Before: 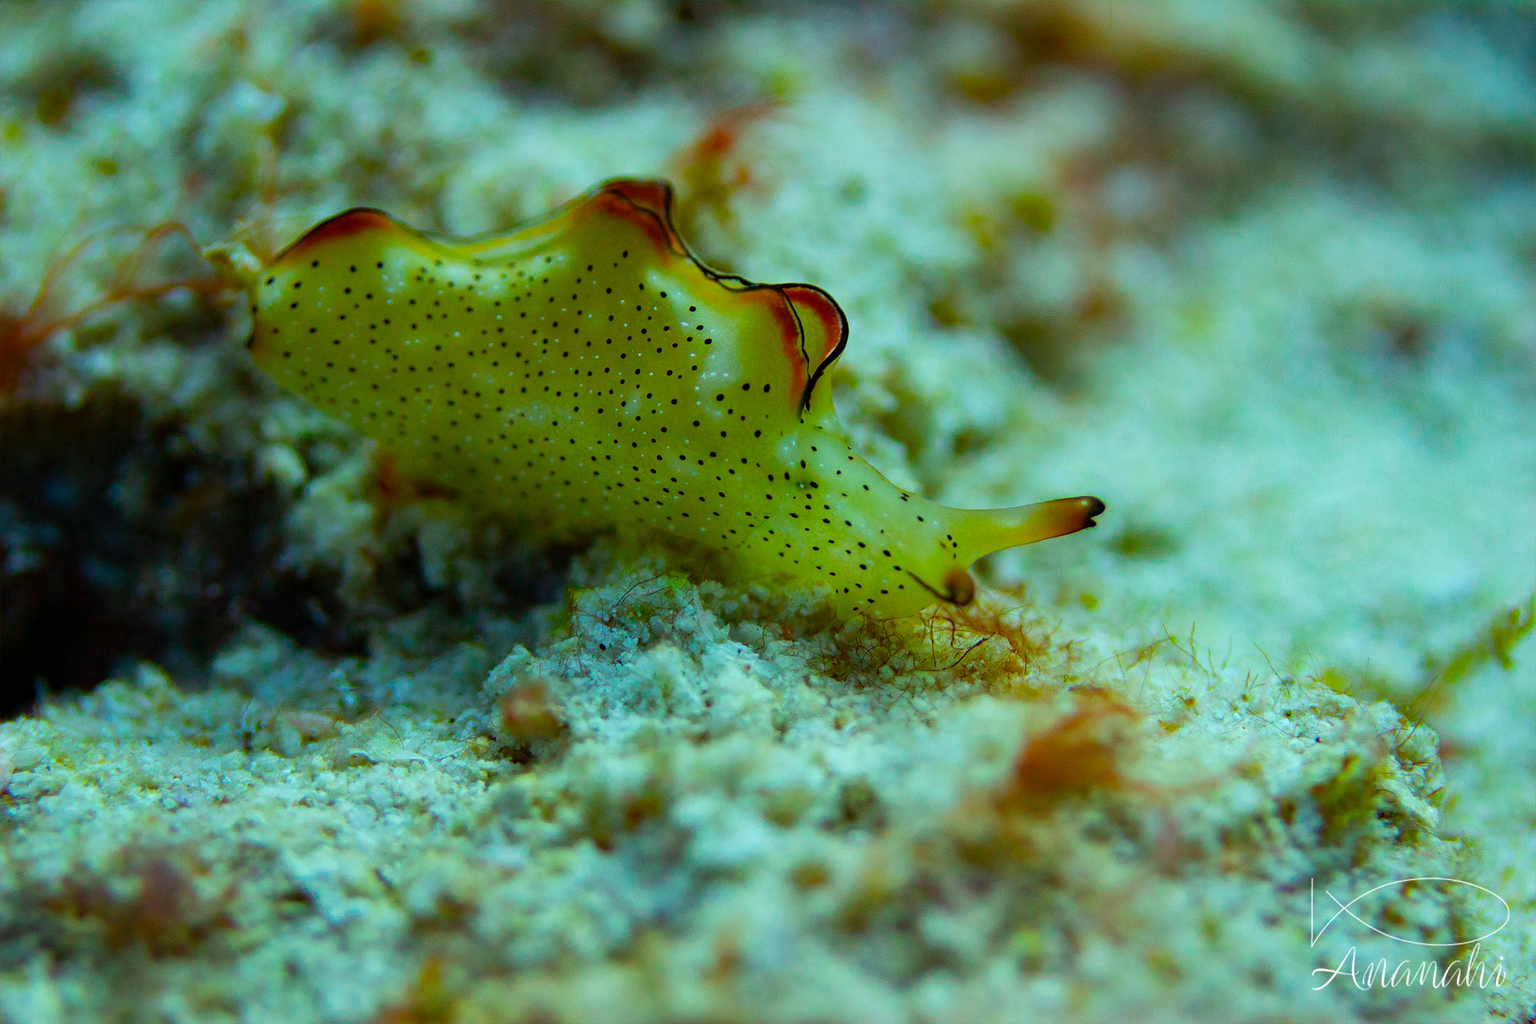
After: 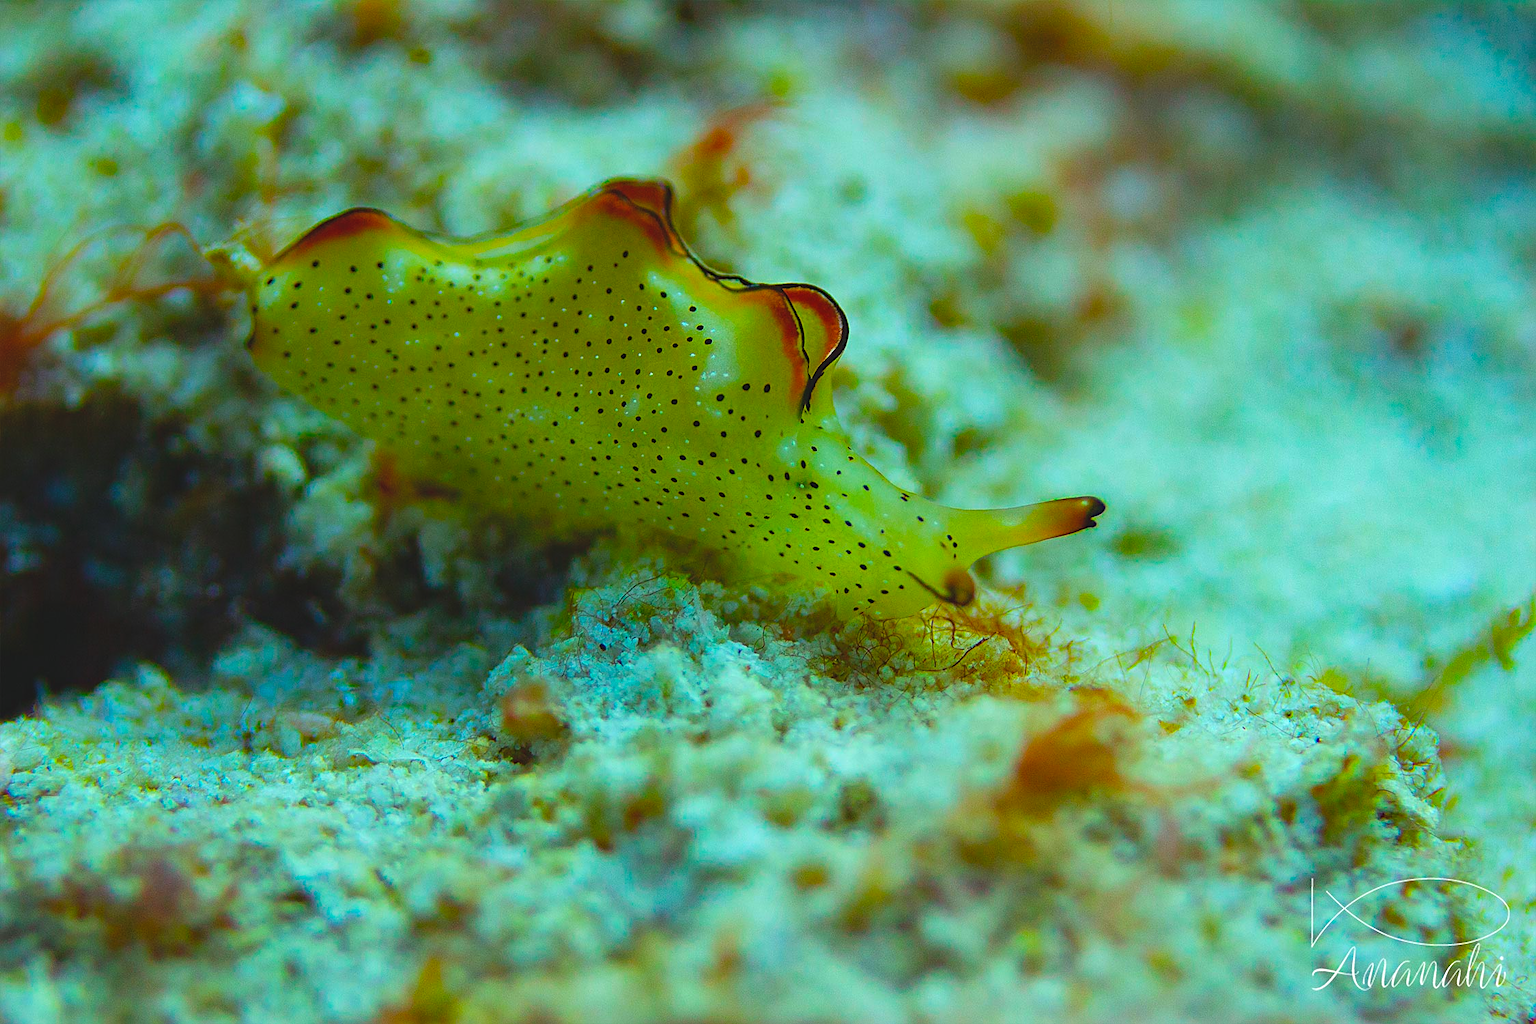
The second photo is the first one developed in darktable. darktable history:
sharpen: on, module defaults
color balance: lift [1.007, 1, 1, 1], gamma [1.097, 1, 1, 1]
color balance rgb: linear chroma grading › global chroma 33.4%
